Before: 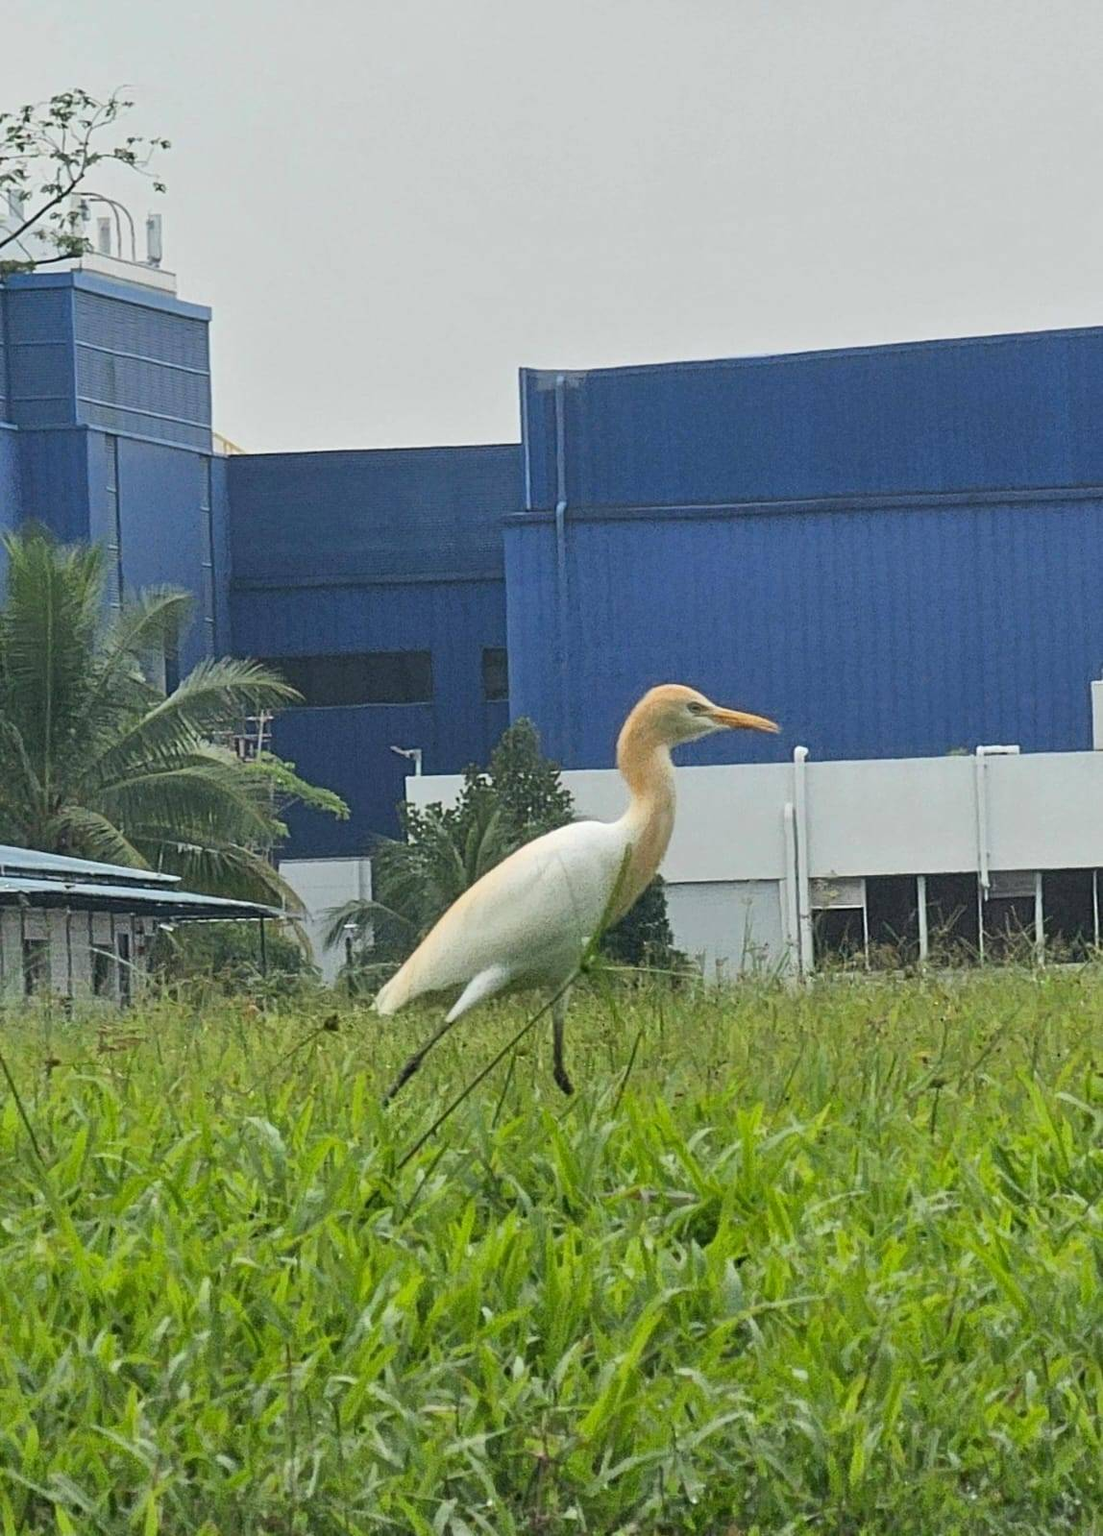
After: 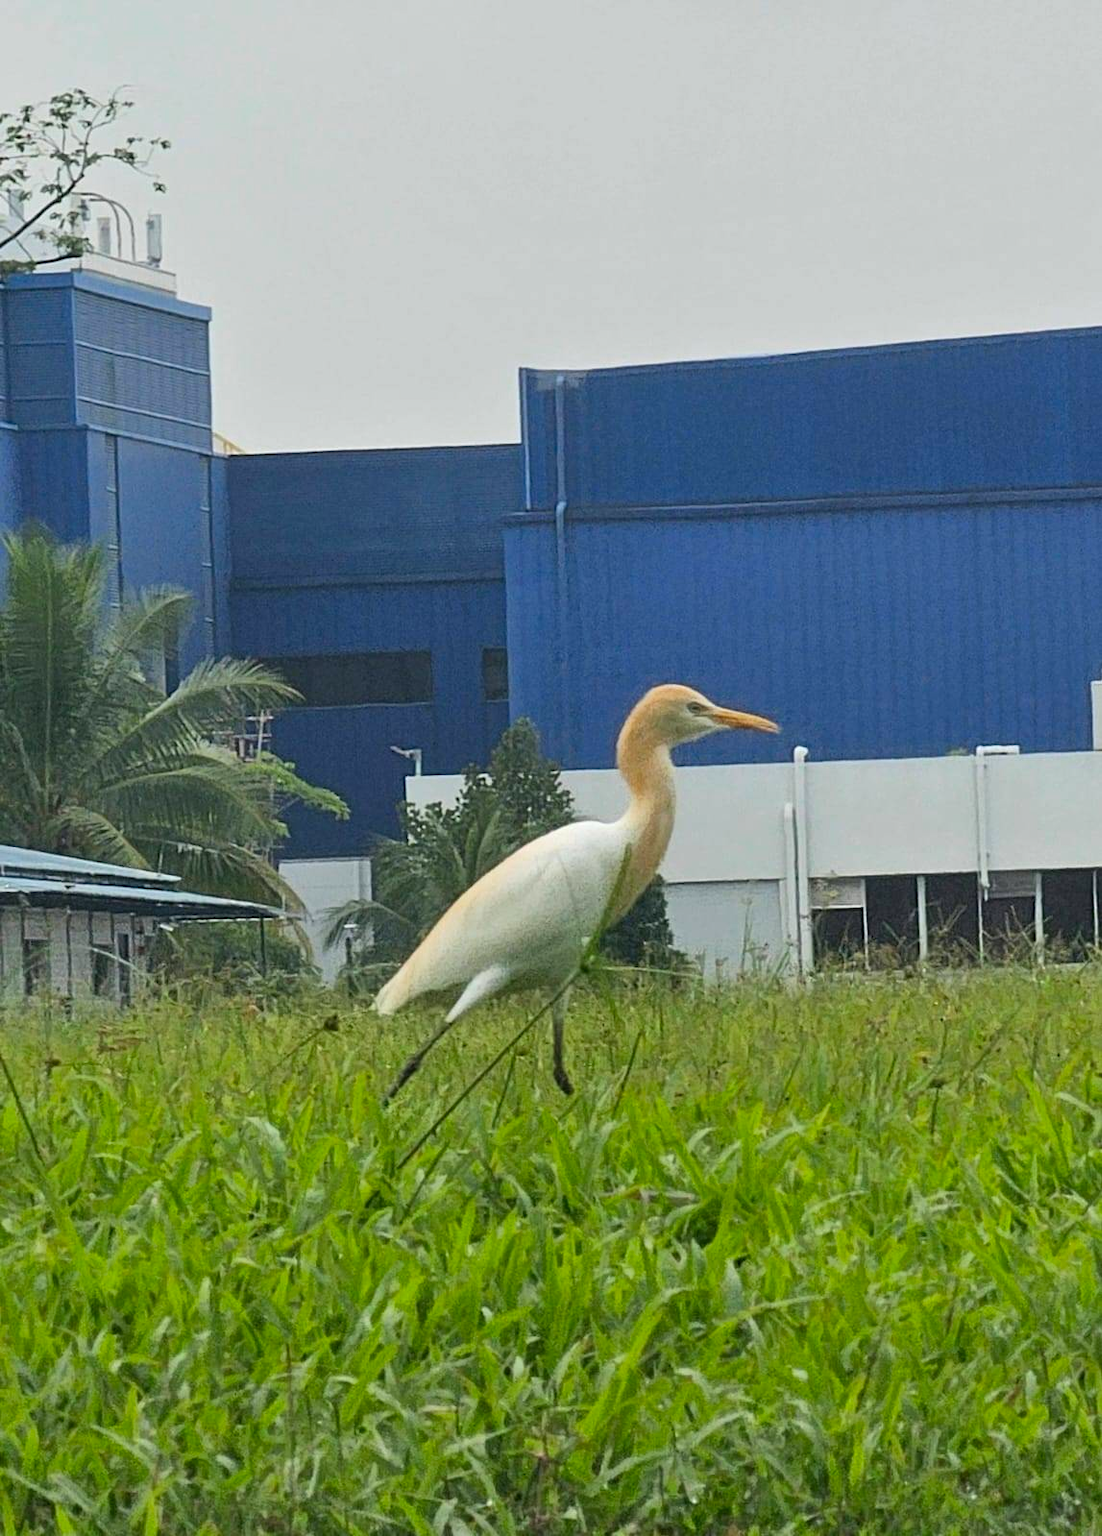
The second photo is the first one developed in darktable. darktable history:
color zones: curves: ch0 [(0, 0.425) (0.143, 0.422) (0.286, 0.42) (0.429, 0.419) (0.571, 0.419) (0.714, 0.42) (0.857, 0.422) (1, 0.425)]; ch1 [(0, 0.666) (0.143, 0.669) (0.286, 0.671) (0.429, 0.67) (0.571, 0.67) (0.714, 0.67) (0.857, 0.67) (1, 0.666)], mix -61.69%
